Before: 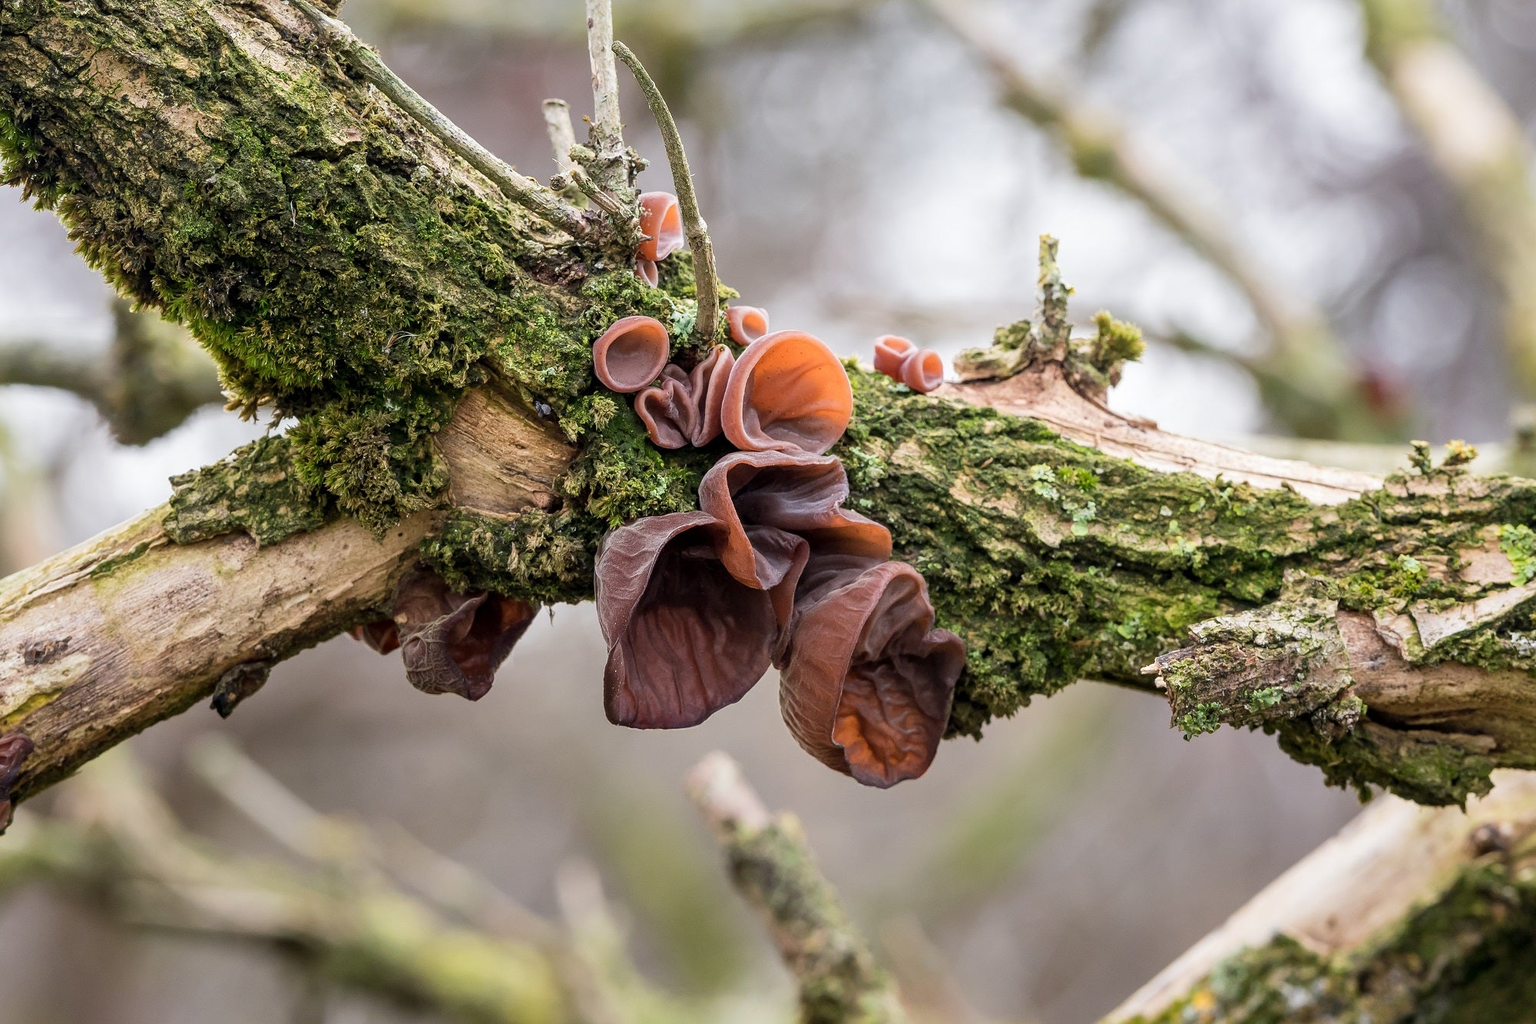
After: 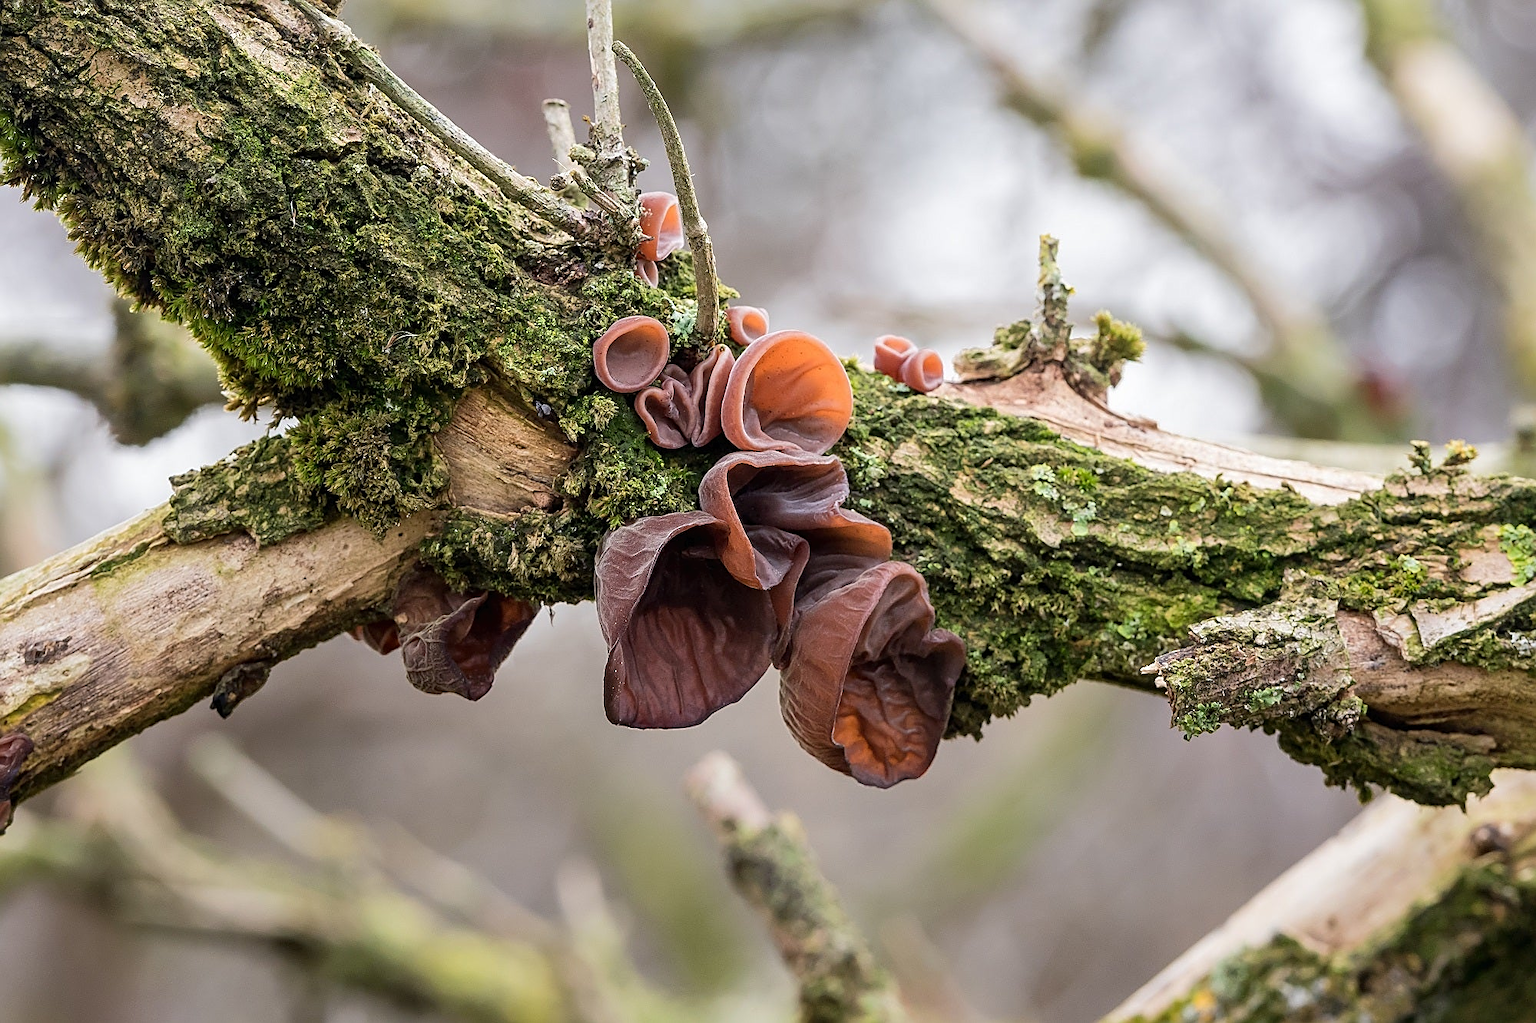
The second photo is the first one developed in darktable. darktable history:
tone curve: curves: ch0 [(0, 0) (0.003, 0.012) (0.011, 0.015) (0.025, 0.027) (0.044, 0.045) (0.069, 0.064) (0.1, 0.093) (0.136, 0.133) (0.177, 0.177) (0.224, 0.221) (0.277, 0.272) (0.335, 0.342) (0.399, 0.398) (0.468, 0.462) (0.543, 0.547) (0.623, 0.624) (0.709, 0.711) (0.801, 0.792) (0.898, 0.889) (1, 1)], color space Lab, independent channels, preserve colors none
sharpen: on, module defaults
exposure: compensate highlight preservation false
